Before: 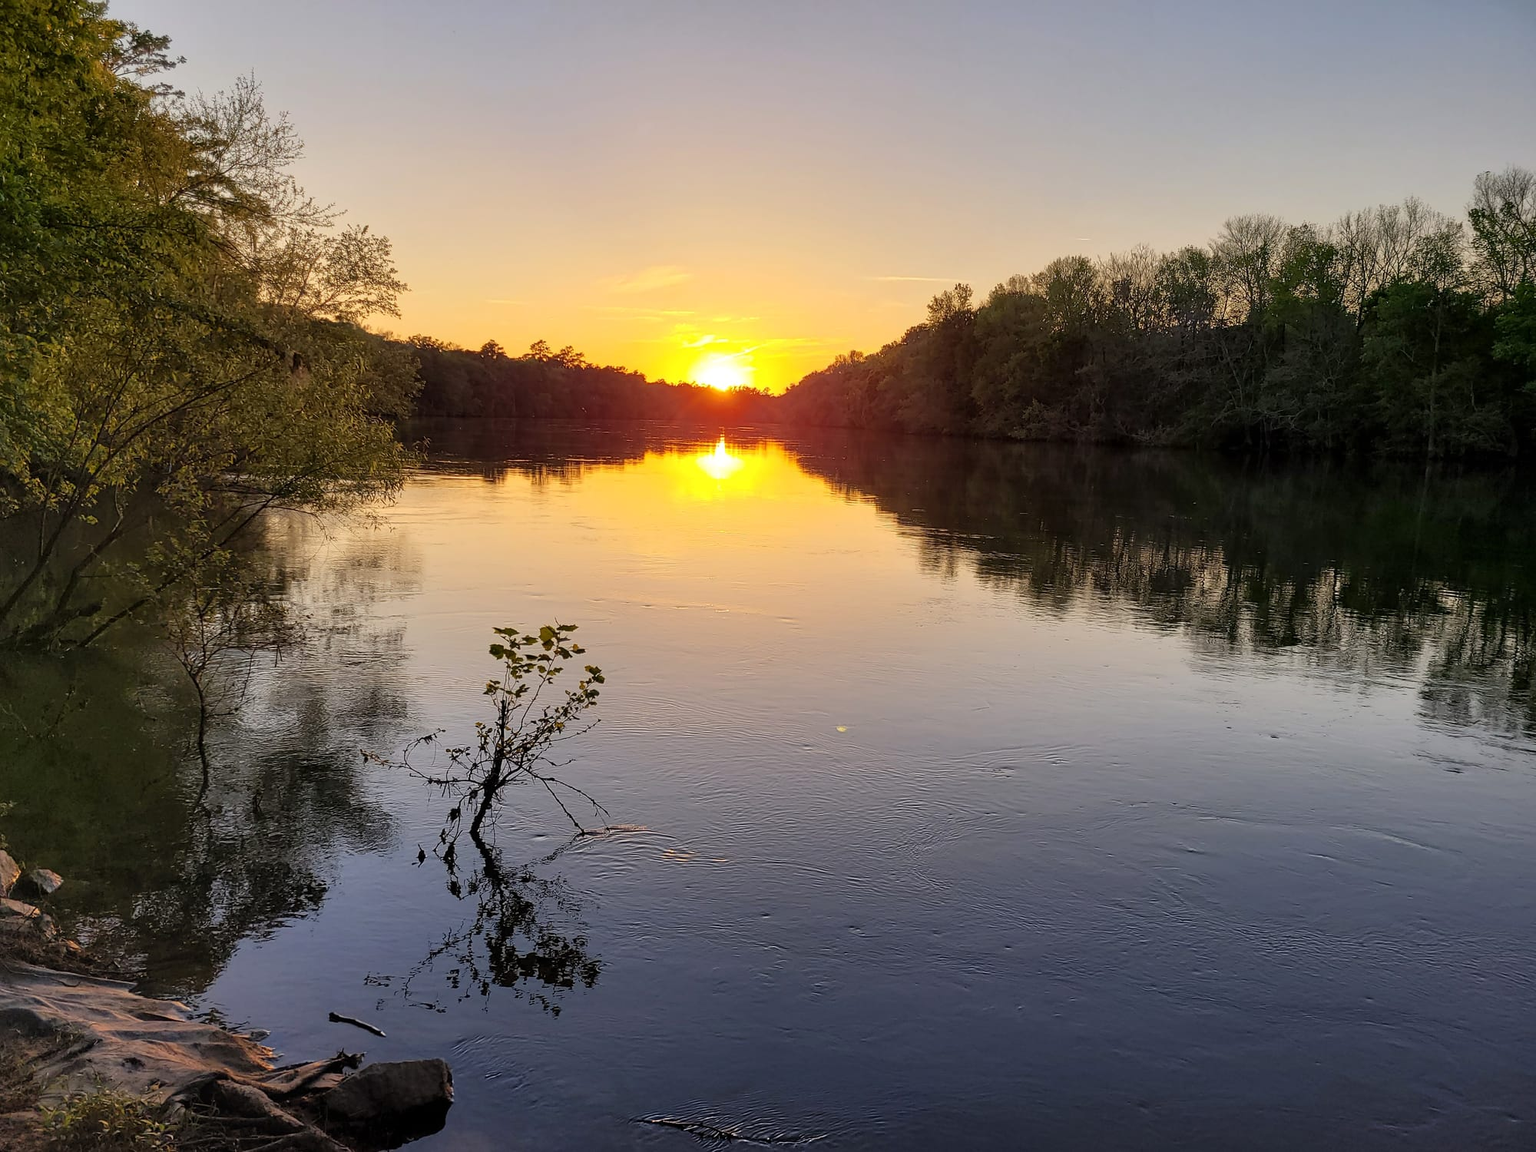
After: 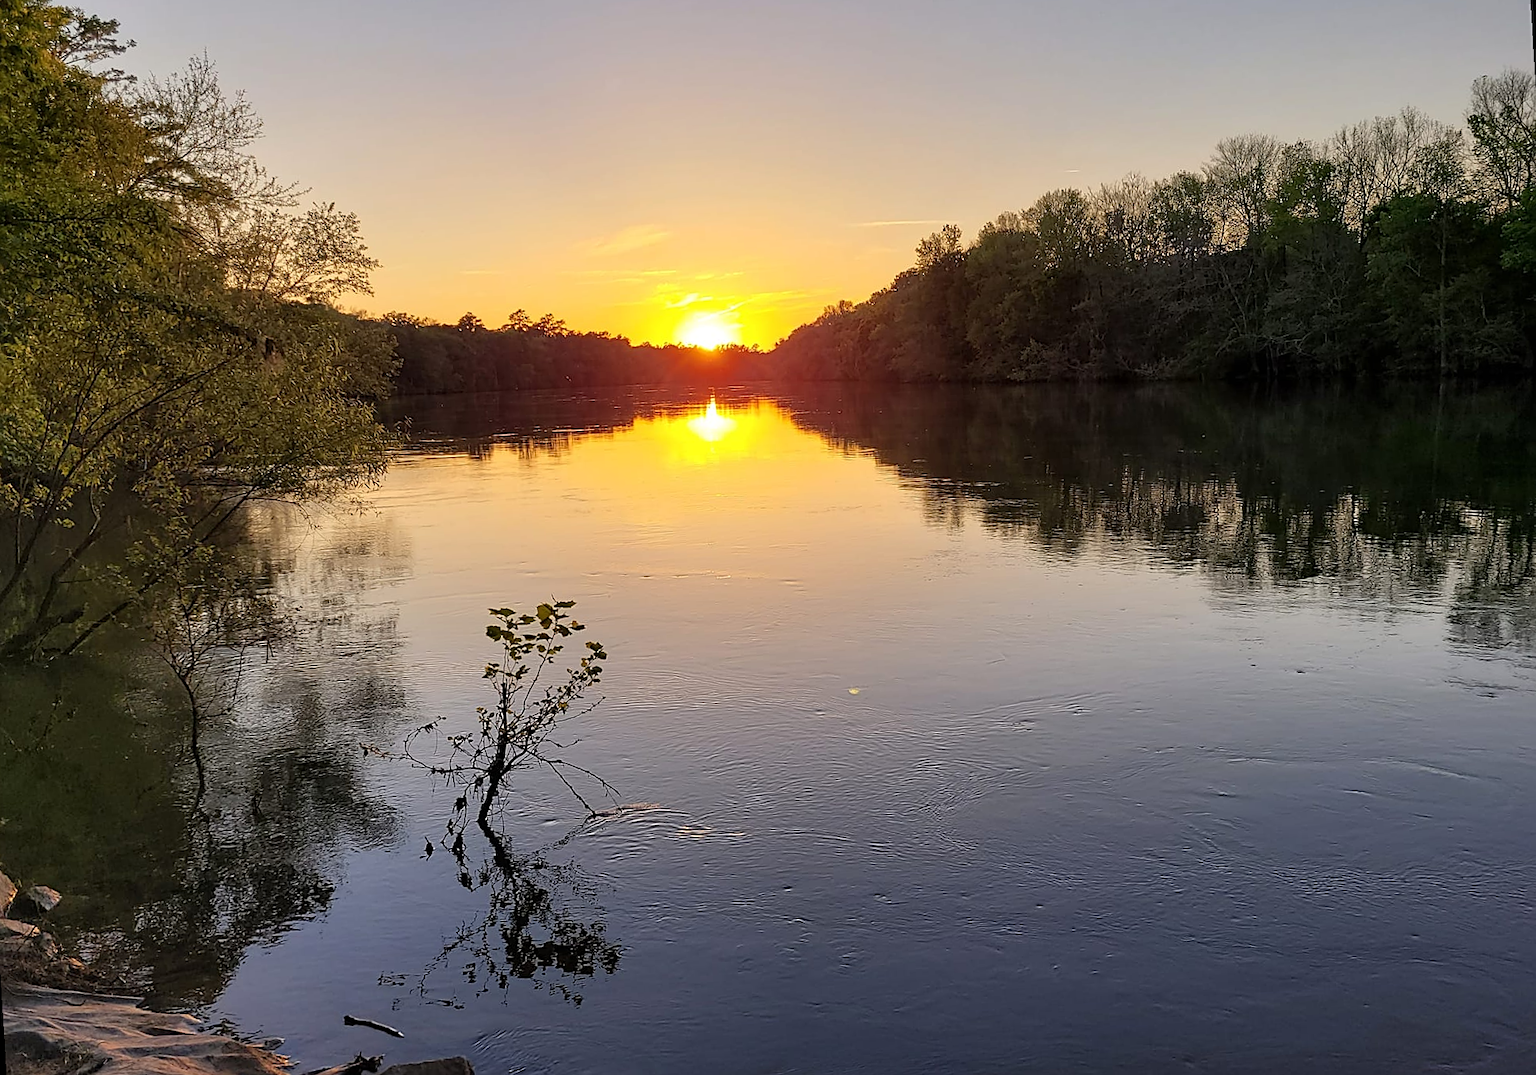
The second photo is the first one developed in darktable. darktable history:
sharpen: on, module defaults
rotate and perspective: rotation -3.52°, crop left 0.036, crop right 0.964, crop top 0.081, crop bottom 0.919
